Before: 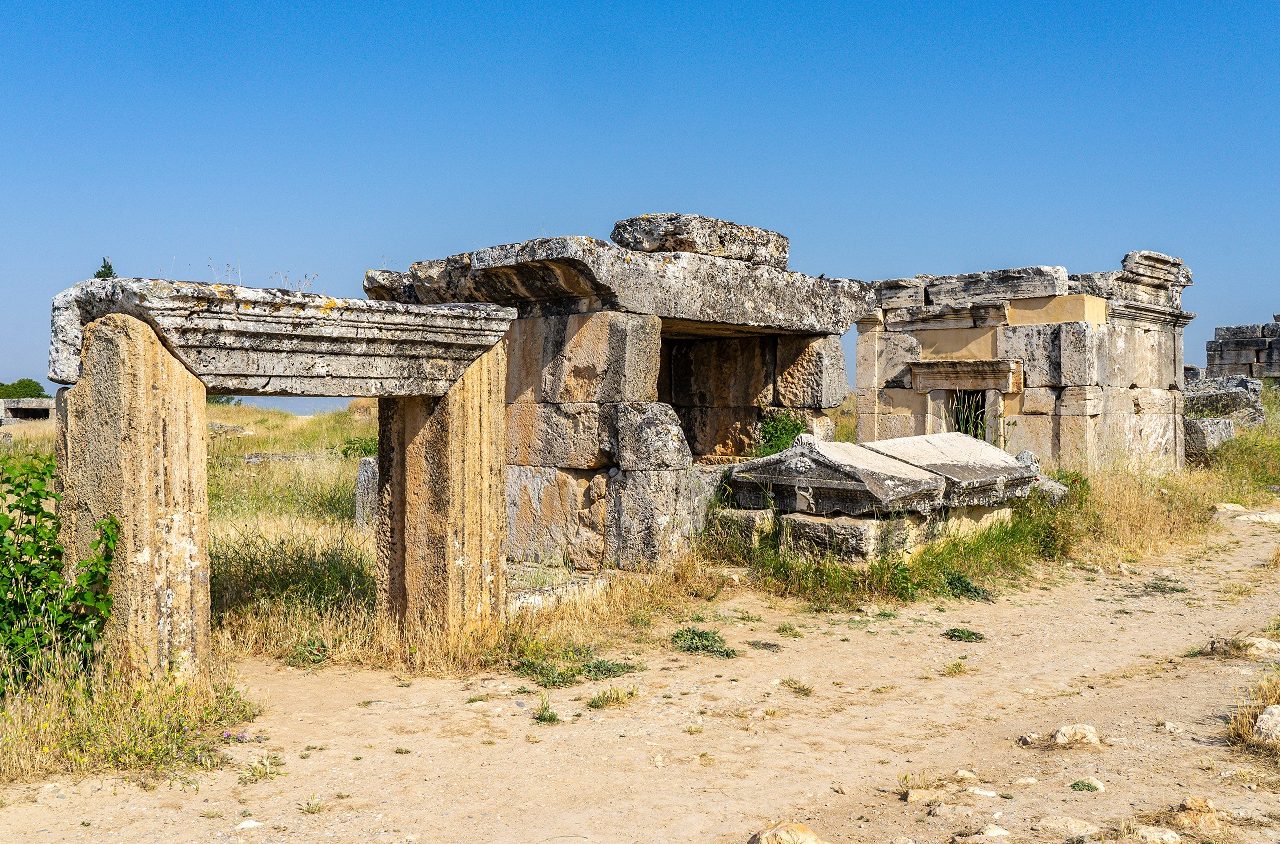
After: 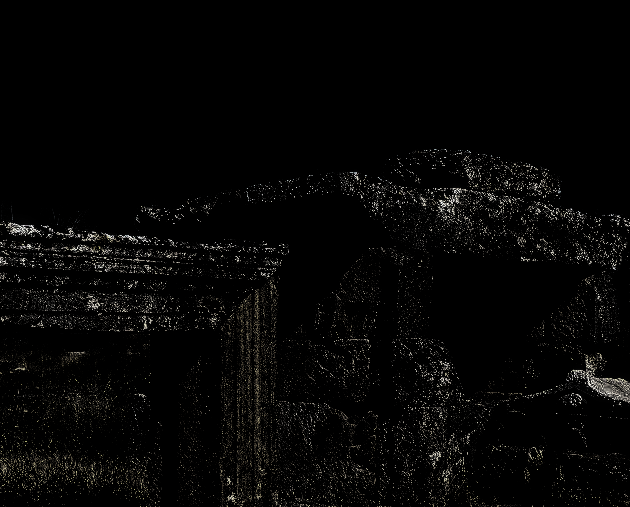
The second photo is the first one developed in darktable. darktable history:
levels: levels [0.721, 0.937, 0.997]
crop: left 17.835%, top 7.675%, right 32.881%, bottom 32.213%
local contrast: detail 130%
